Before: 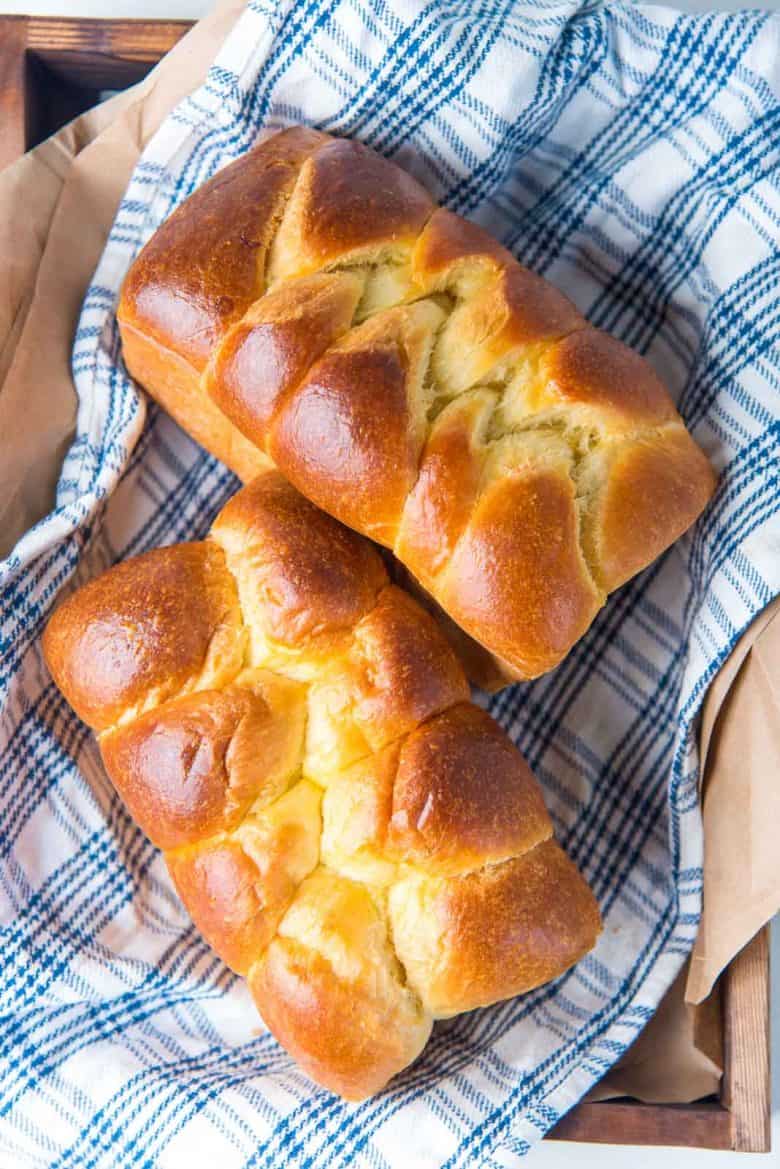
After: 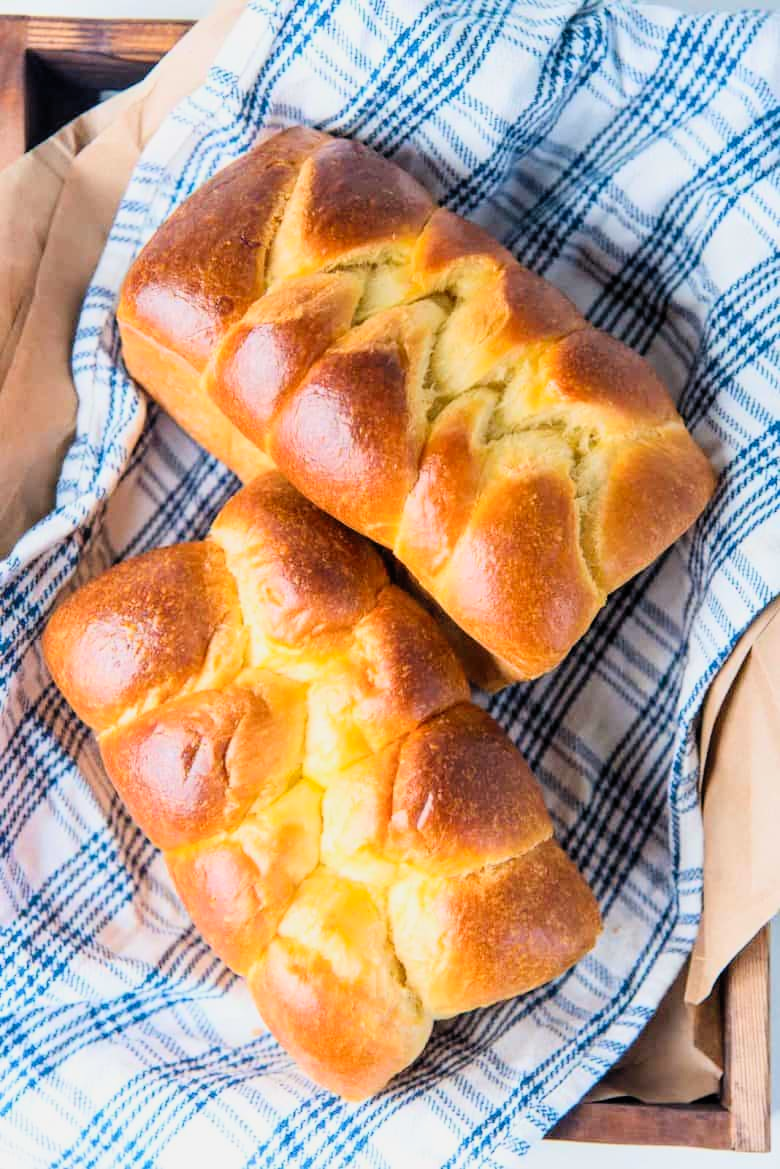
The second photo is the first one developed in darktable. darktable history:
filmic rgb: black relative exposure -5.84 EV, white relative exposure 3.39 EV, hardness 3.65
contrast brightness saturation: contrast 0.196, brightness 0.141, saturation 0.149
contrast equalizer: y [[0.5 ×6], [0.5 ×6], [0.975, 0.964, 0.925, 0.865, 0.793, 0.721], [0 ×6], [0 ×6]]
